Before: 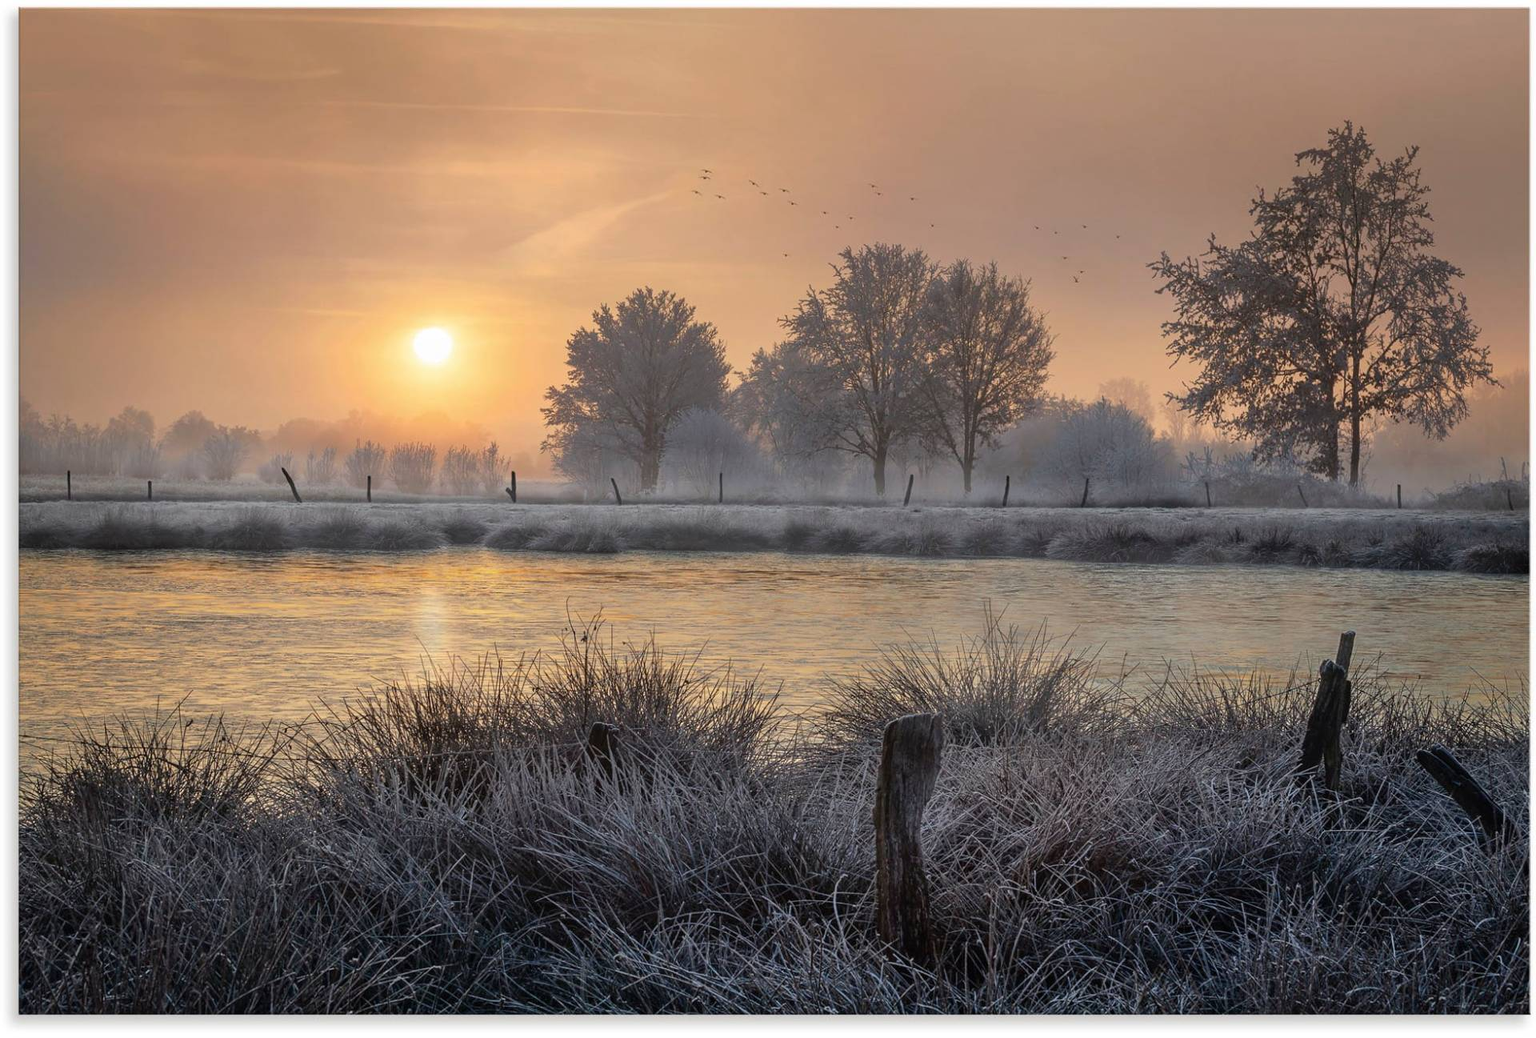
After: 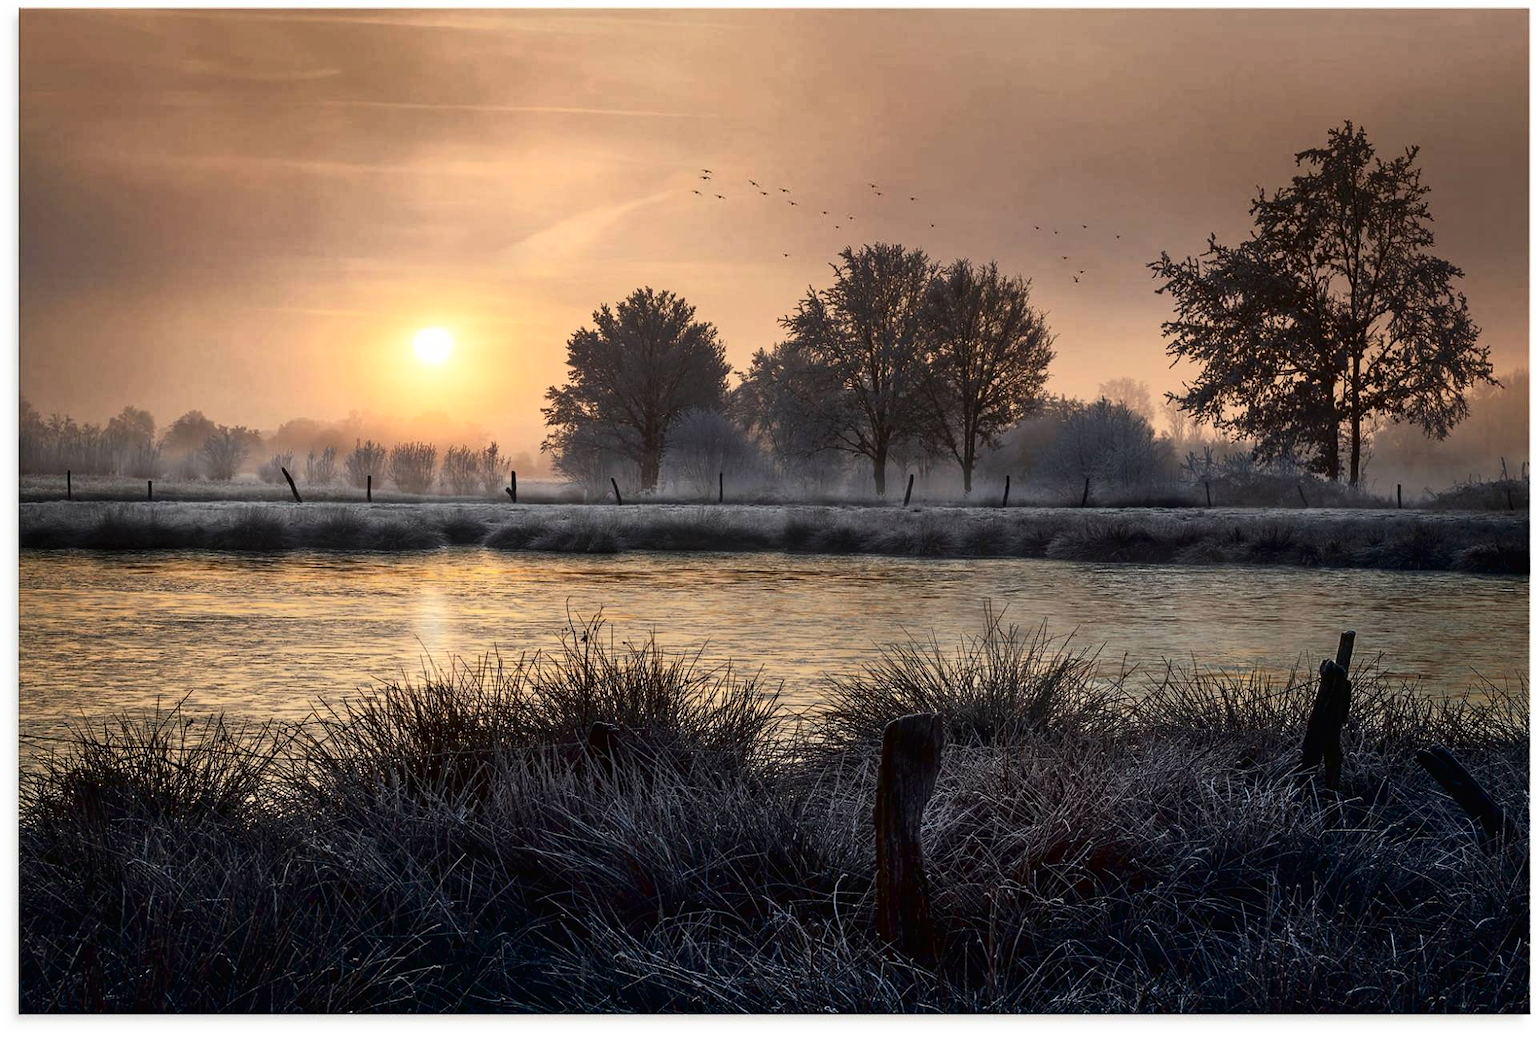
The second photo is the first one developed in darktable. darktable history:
tone curve: curves: ch0 [(0, 0) (0.003, 0.007) (0.011, 0.009) (0.025, 0.01) (0.044, 0.012) (0.069, 0.013) (0.1, 0.014) (0.136, 0.021) (0.177, 0.038) (0.224, 0.06) (0.277, 0.099) (0.335, 0.16) (0.399, 0.227) (0.468, 0.329) (0.543, 0.45) (0.623, 0.594) (0.709, 0.756) (0.801, 0.868) (0.898, 0.971) (1, 1)], color space Lab, independent channels, preserve colors none
